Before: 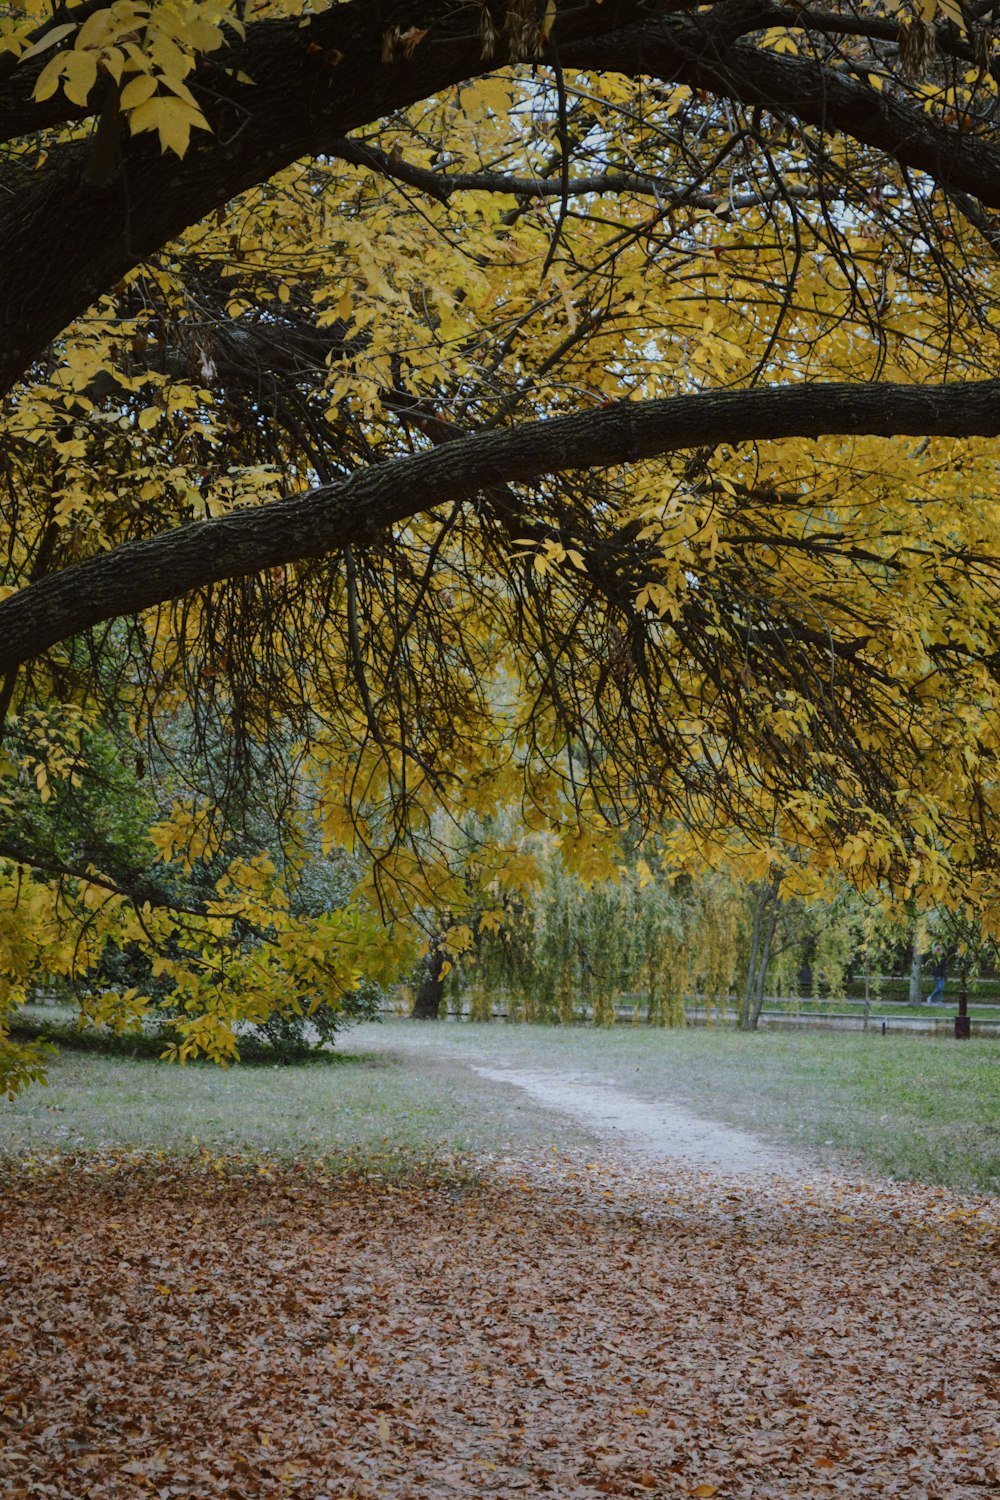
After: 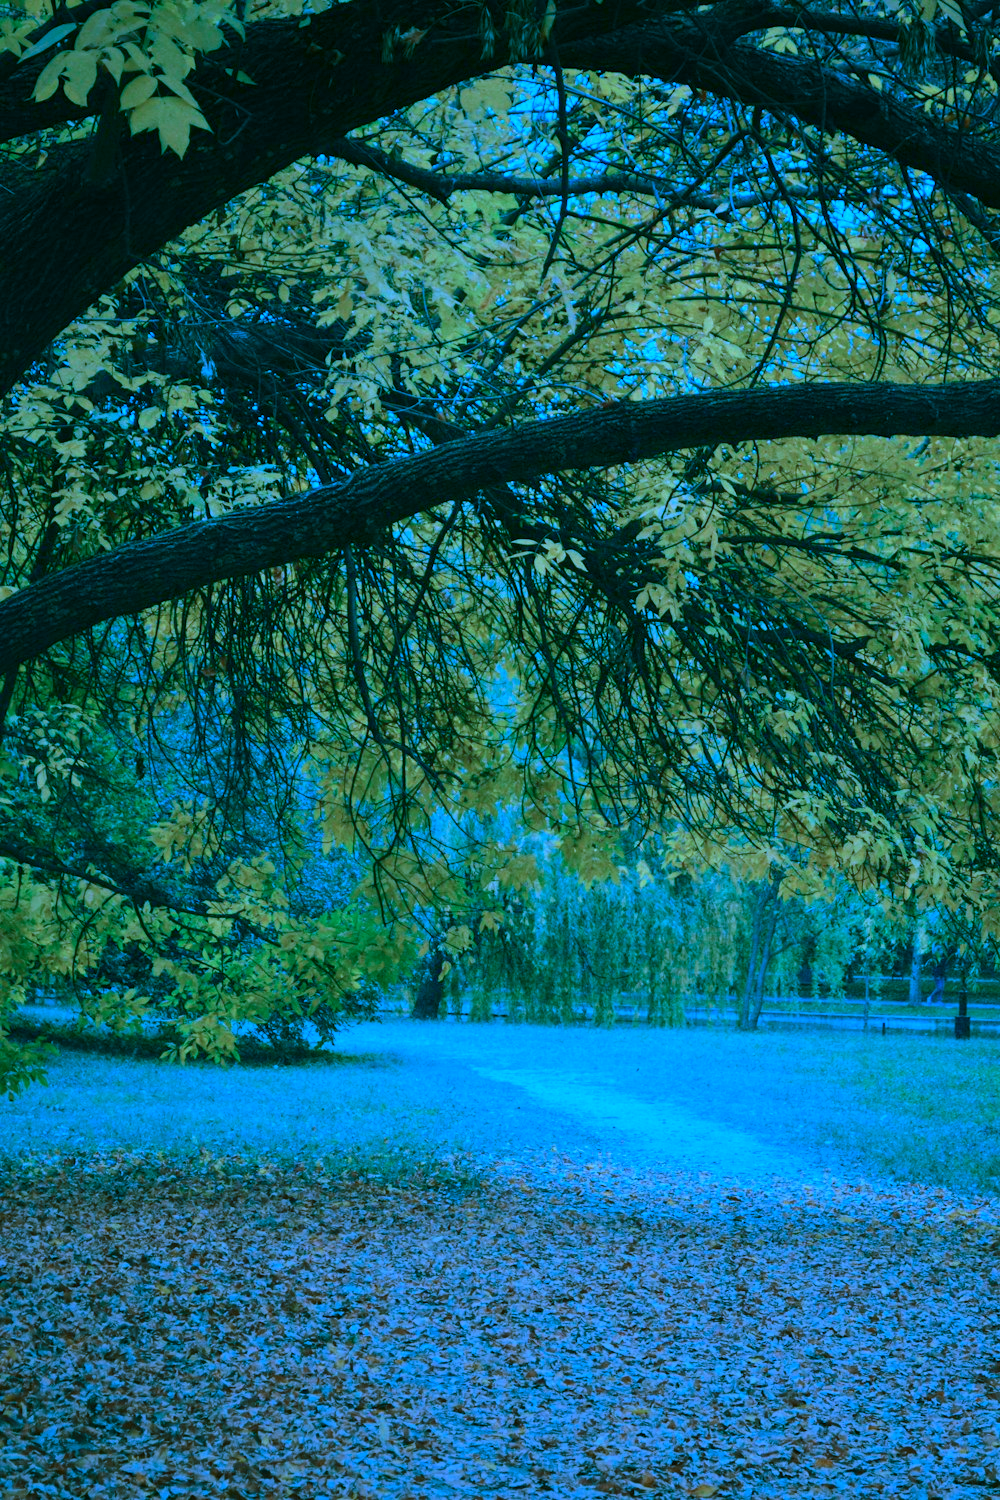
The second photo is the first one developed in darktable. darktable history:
color calibration: output R [1.063, -0.012, -0.003, 0], output B [-0.079, 0.047, 1, 0], illuminant custom, x 0.46, y 0.43, temperature 2642.66 K
color balance rgb: shadows lift › chroma 11.71%, shadows lift › hue 133.46°, power › chroma 2.15%, power › hue 166.83°, highlights gain › chroma 4%, highlights gain › hue 200.2°, perceptual saturation grading › global saturation 18.05%
